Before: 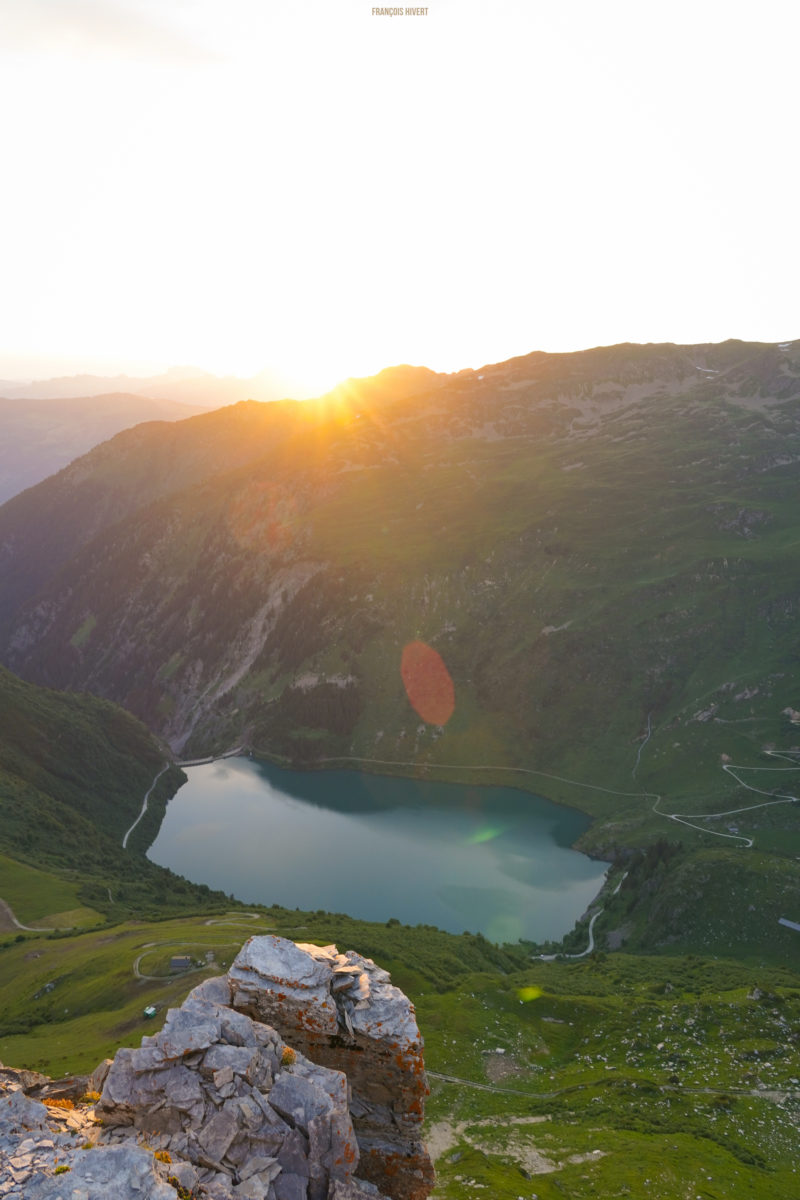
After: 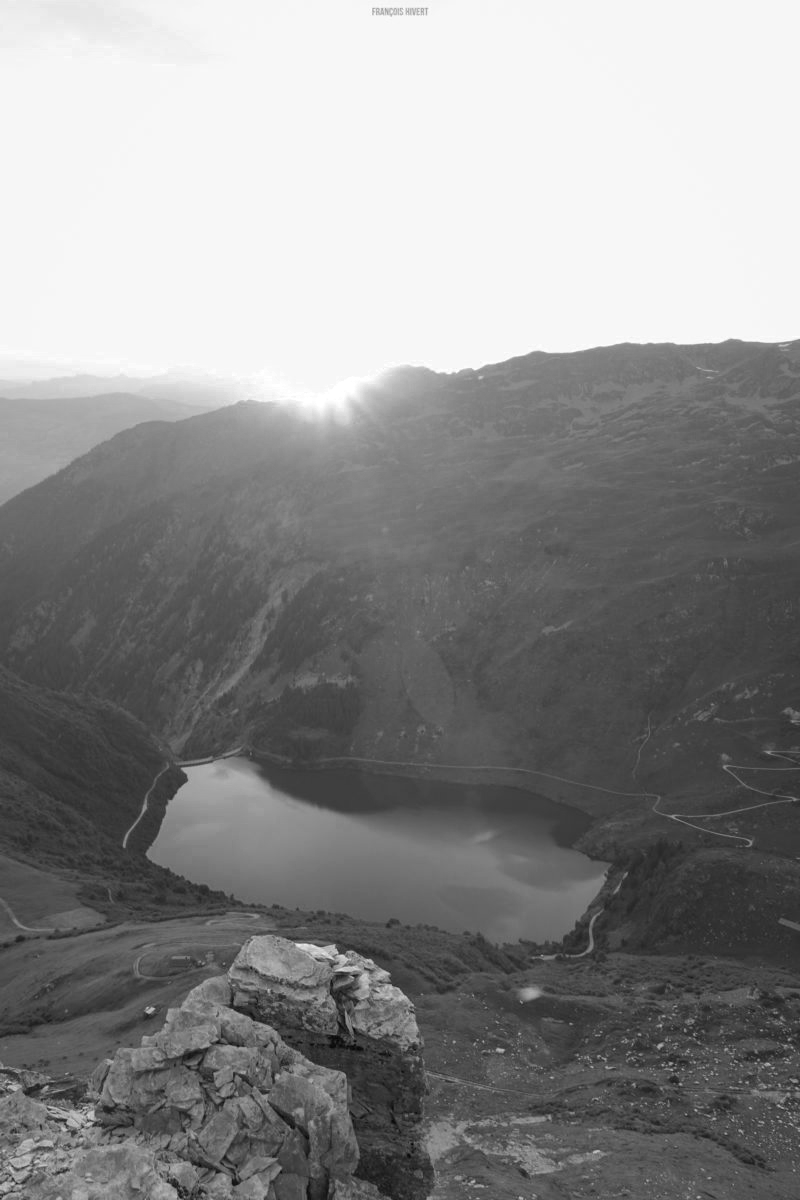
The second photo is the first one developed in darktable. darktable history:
color balance rgb: highlights gain › chroma 2.064%, highlights gain › hue 62.93°, linear chroma grading › global chroma 9.847%, perceptual saturation grading › global saturation 0.227%, global vibrance 11.27%
haze removal: strength 0.293, distance 0.25, compatibility mode true, adaptive false
color zones: curves: ch0 [(0.002, 0.593) (0.143, 0.417) (0.285, 0.541) (0.455, 0.289) (0.608, 0.327) (0.727, 0.283) (0.869, 0.571) (1, 0.603)]; ch1 [(0, 0) (0.143, 0) (0.286, 0) (0.429, 0) (0.571, 0) (0.714, 0) (0.857, 0)]
